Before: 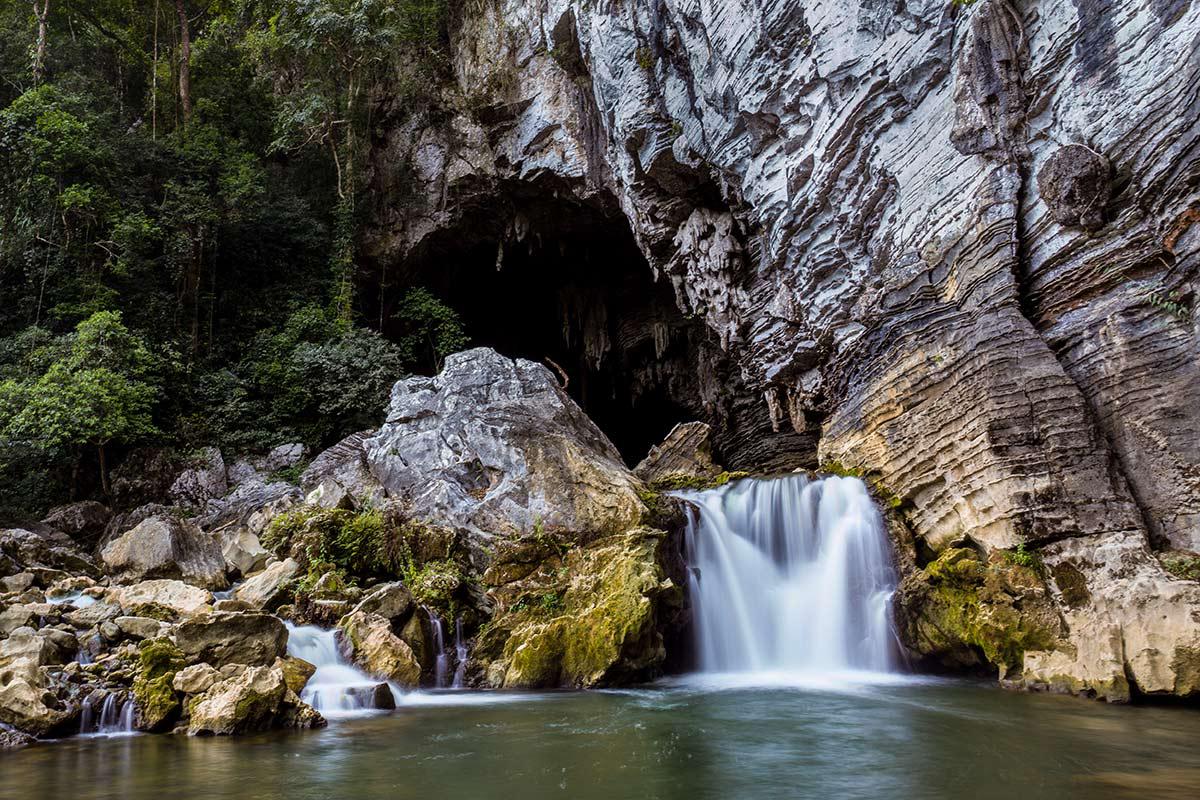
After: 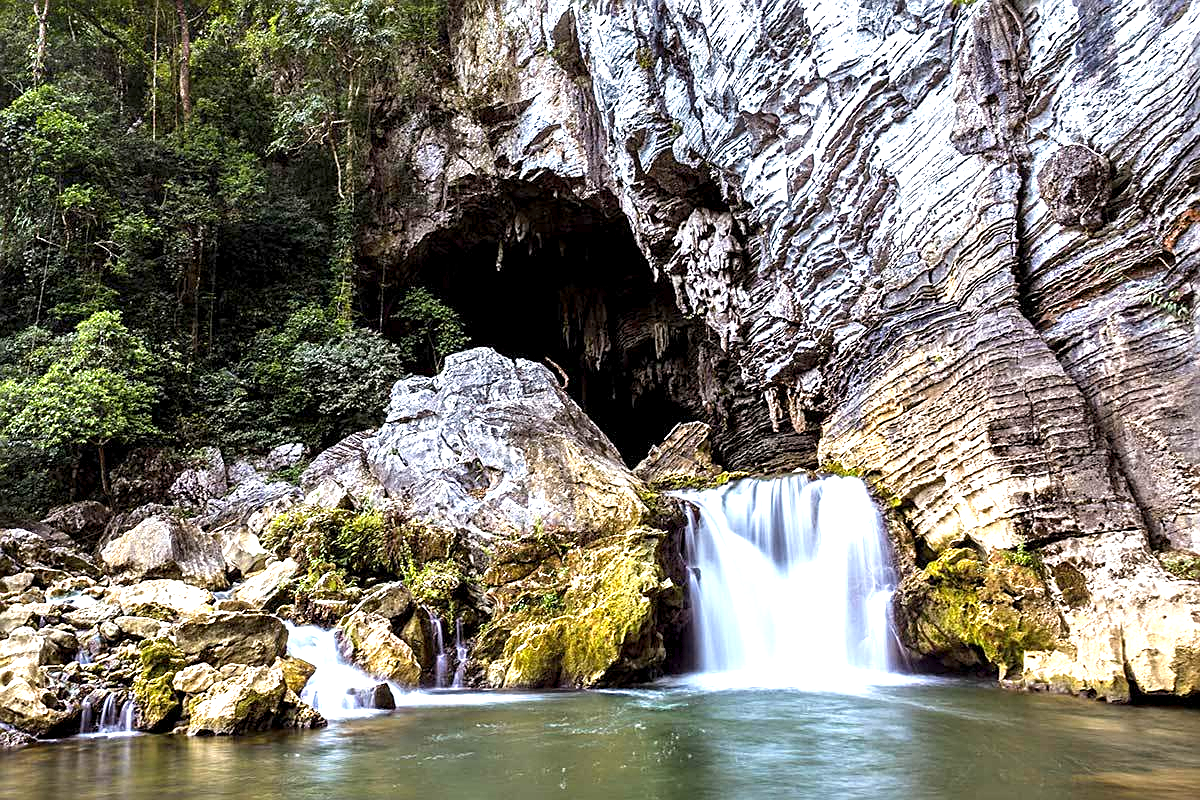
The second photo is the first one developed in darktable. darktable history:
sharpen: on, module defaults
exposure: black level correction 0.001, exposure 1.398 EV, compensate exposure bias true, compensate highlight preservation false
